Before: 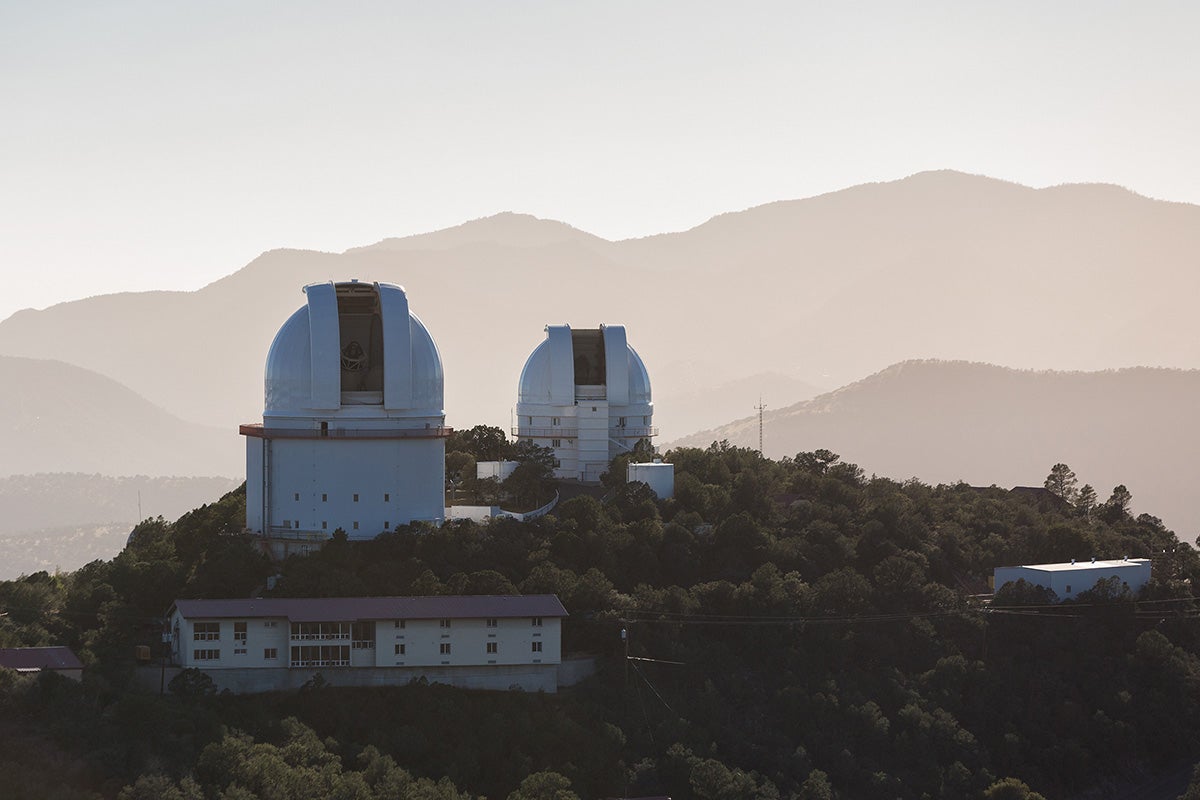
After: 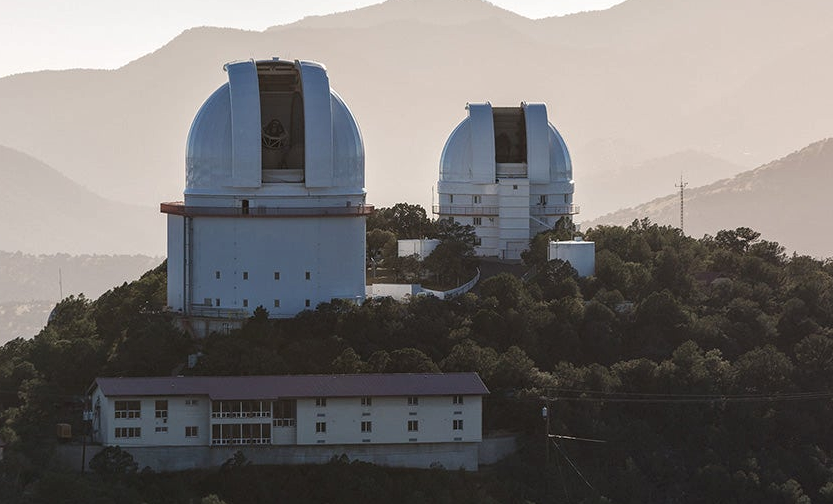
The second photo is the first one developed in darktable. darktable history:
crop: left 6.639%, top 27.836%, right 23.89%, bottom 9.049%
local contrast: detail 130%
